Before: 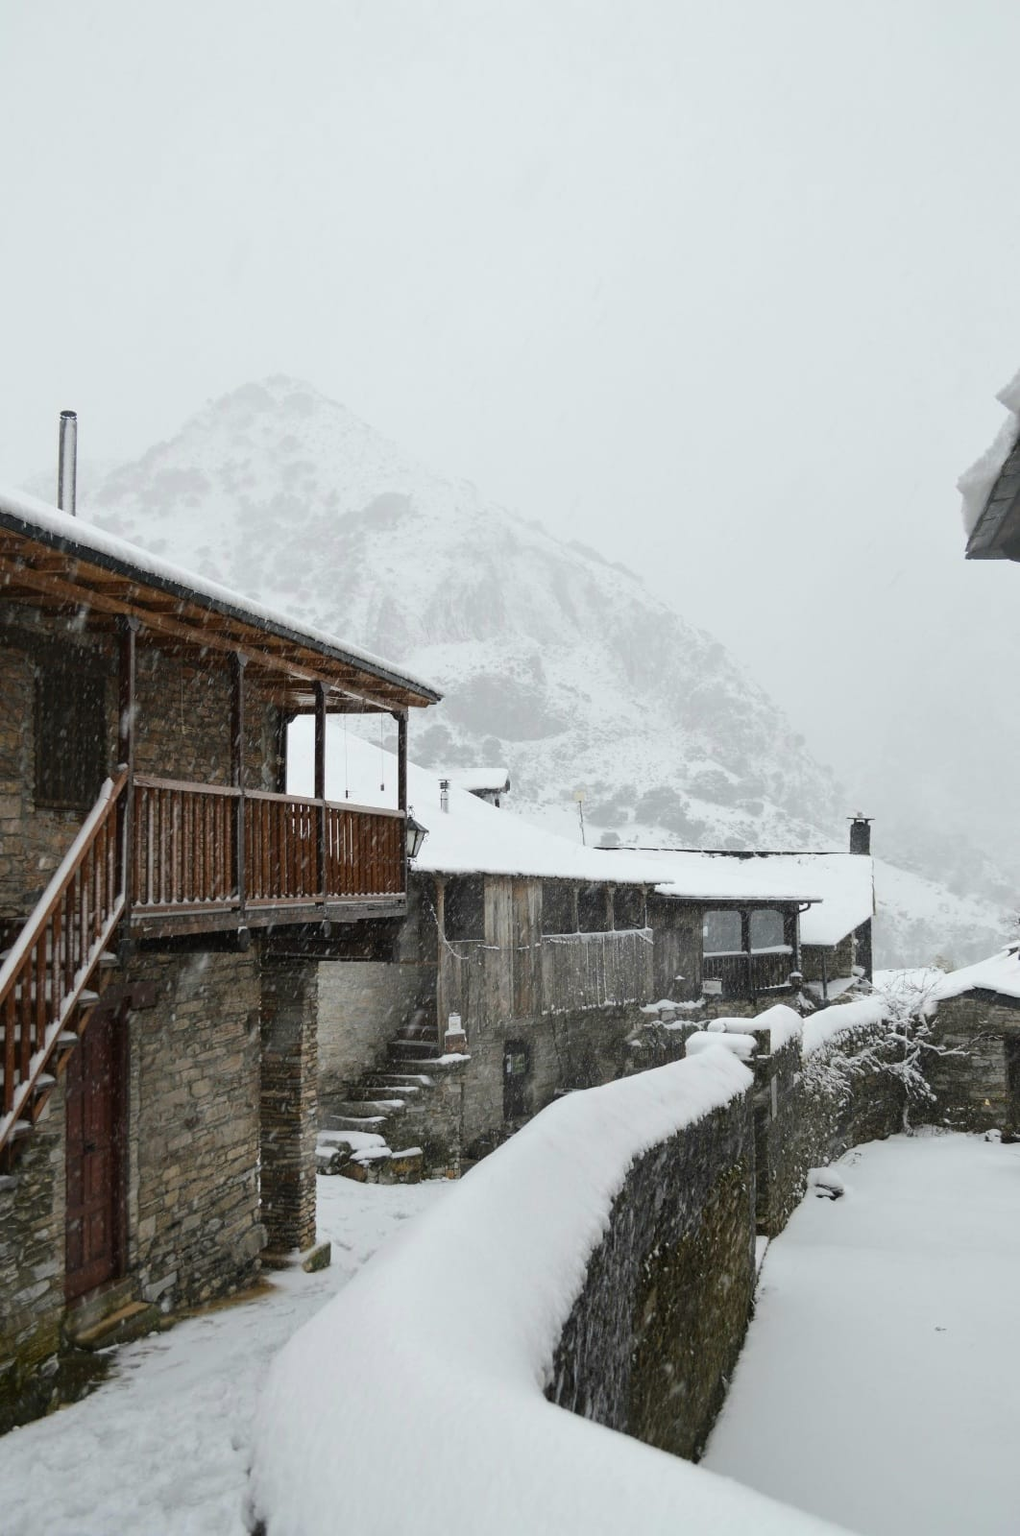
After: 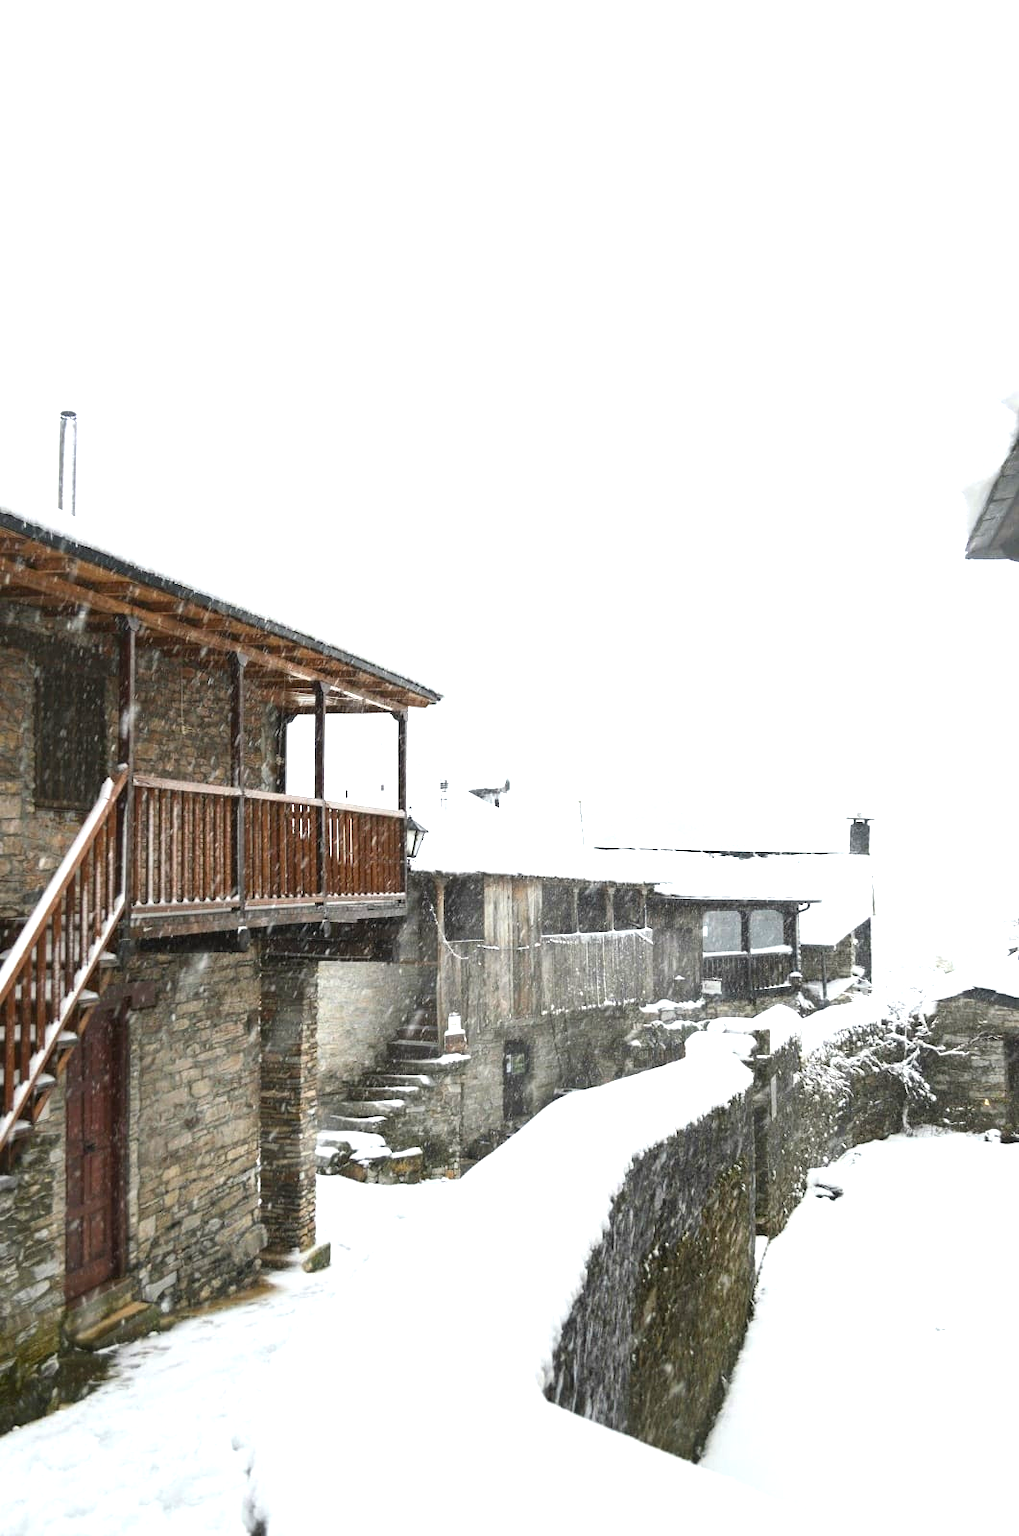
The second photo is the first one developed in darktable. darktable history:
exposure: black level correction 0, exposure 1.285 EV, compensate exposure bias true, compensate highlight preservation false
